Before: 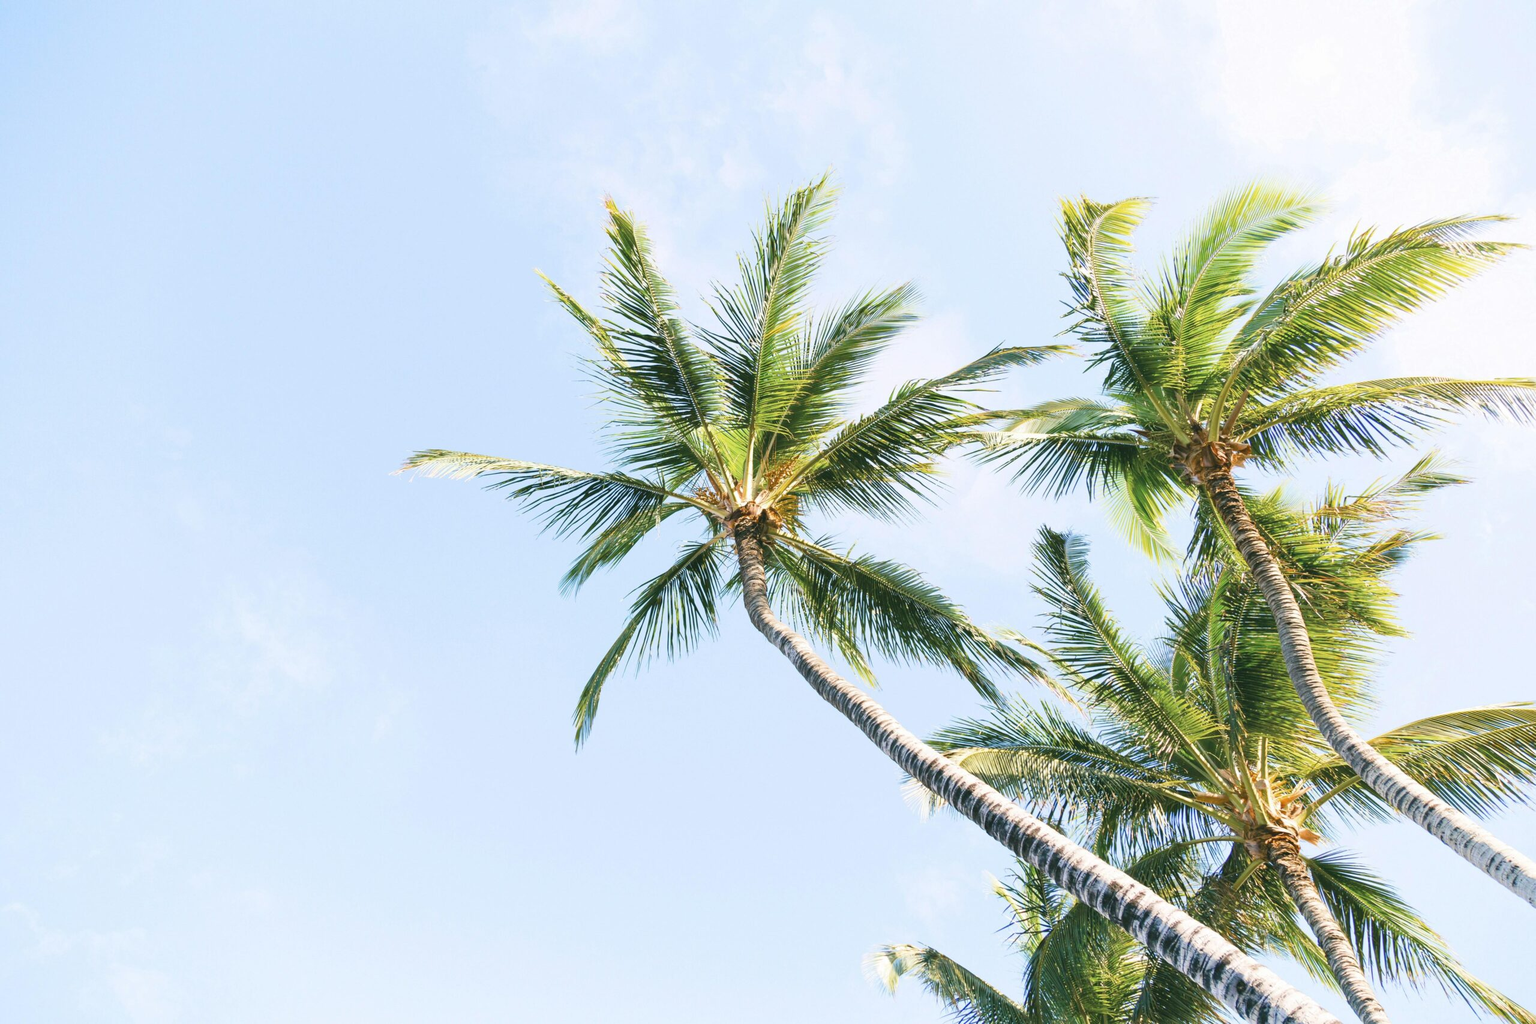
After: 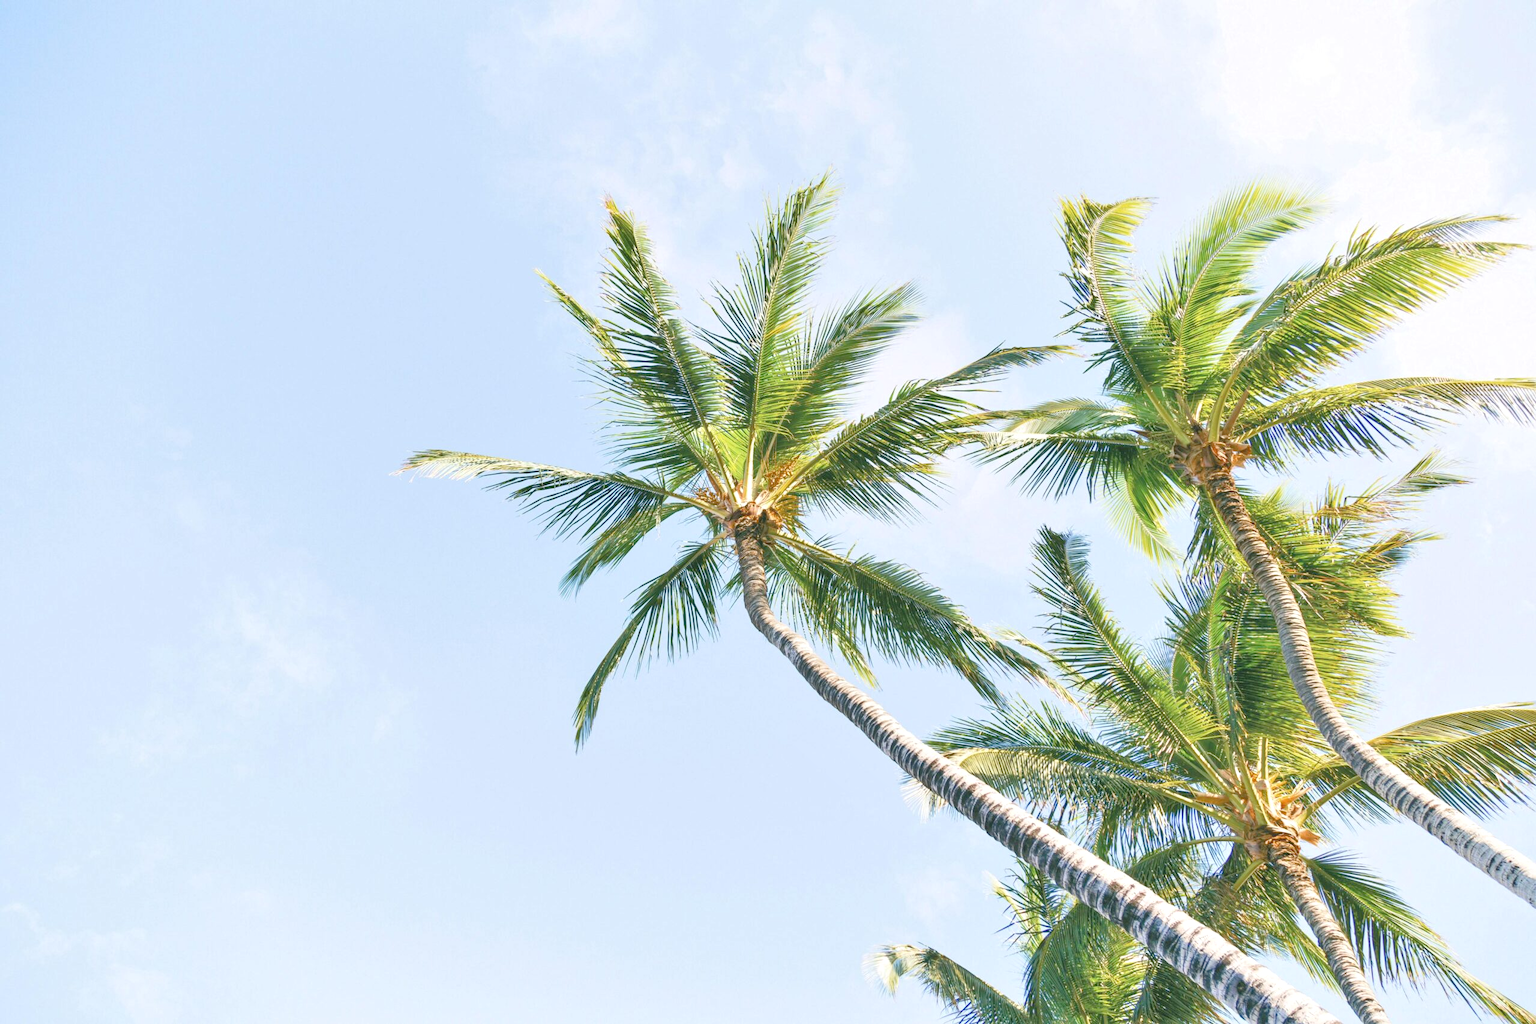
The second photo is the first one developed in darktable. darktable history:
local contrast: highlights 100%, shadows 100%, detail 120%, midtone range 0.2
tone equalizer: -7 EV 0.15 EV, -6 EV 0.6 EV, -5 EV 1.15 EV, -4 EV 1.33 EV, -3 EV 1.15 EV, -2 EV 0.6 EV, -1 EV 0.15 EV, mask exposure compensation -0.5 EV
